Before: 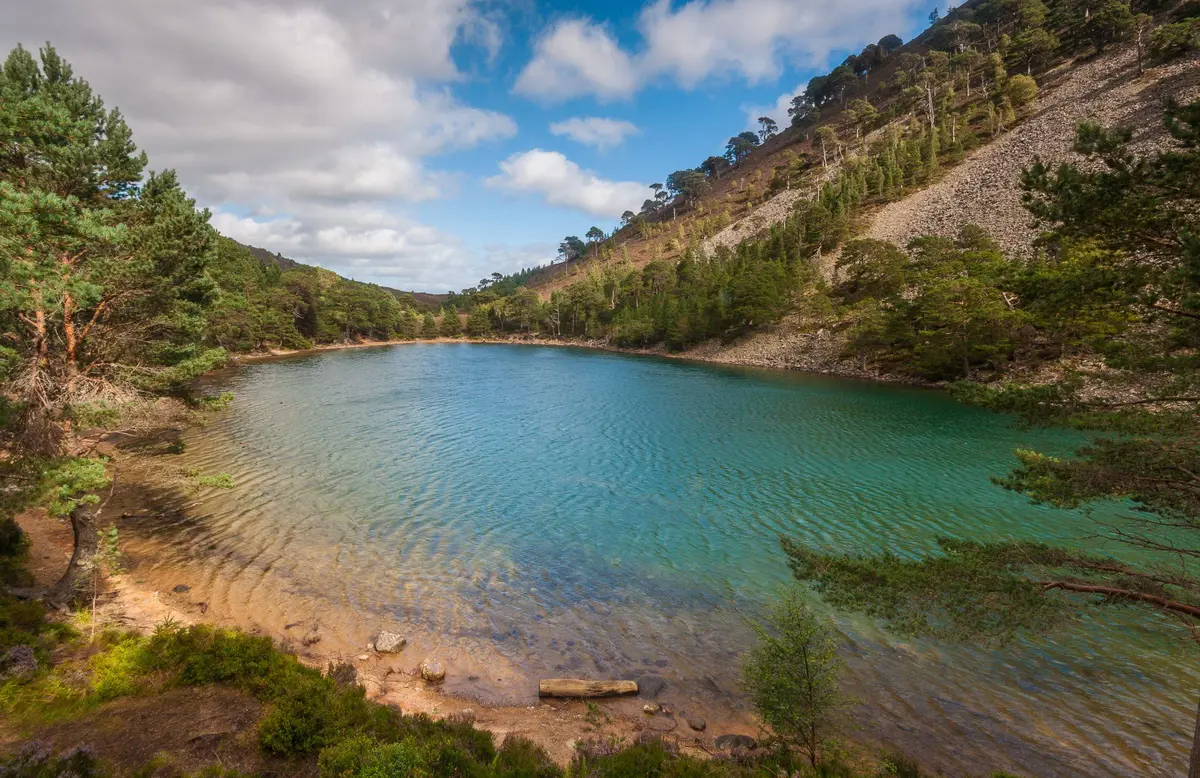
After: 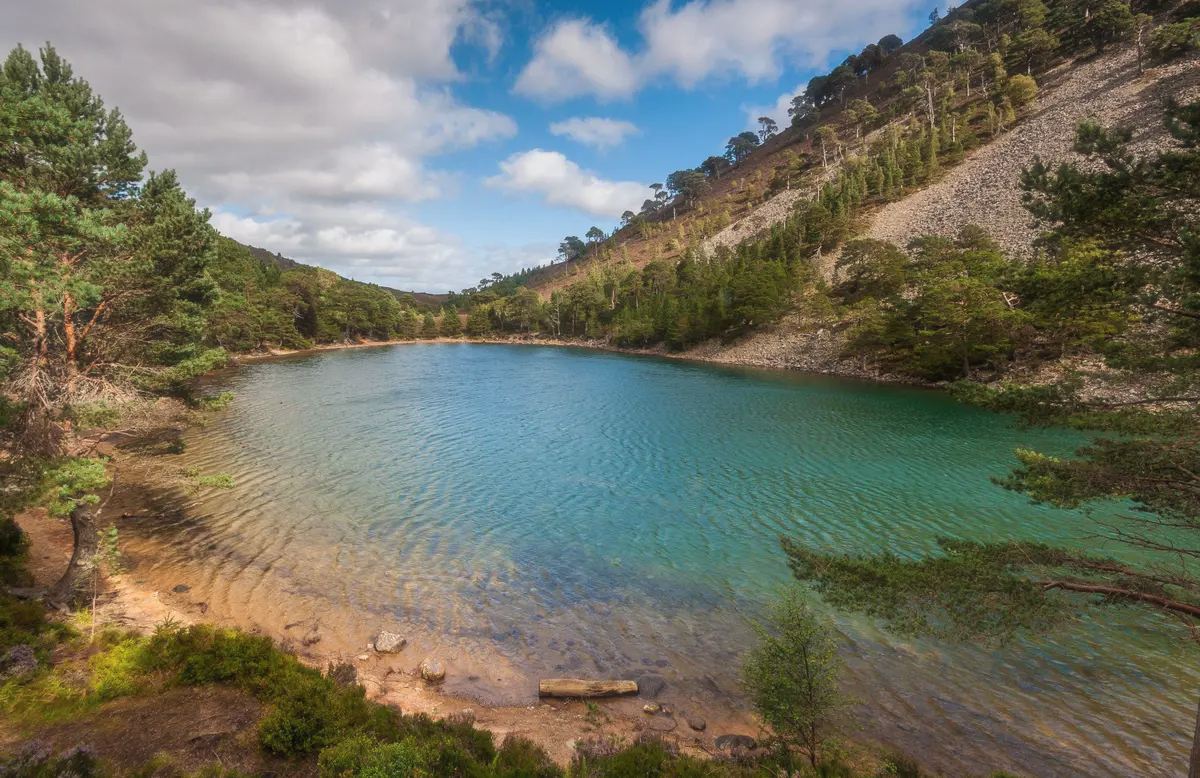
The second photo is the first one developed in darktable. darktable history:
shadows and highlights: shadows 35, highlights -35, soften with gaussian
haze removal: strength -0.09, distance 0.358, compatibility mode true, adaptive false
